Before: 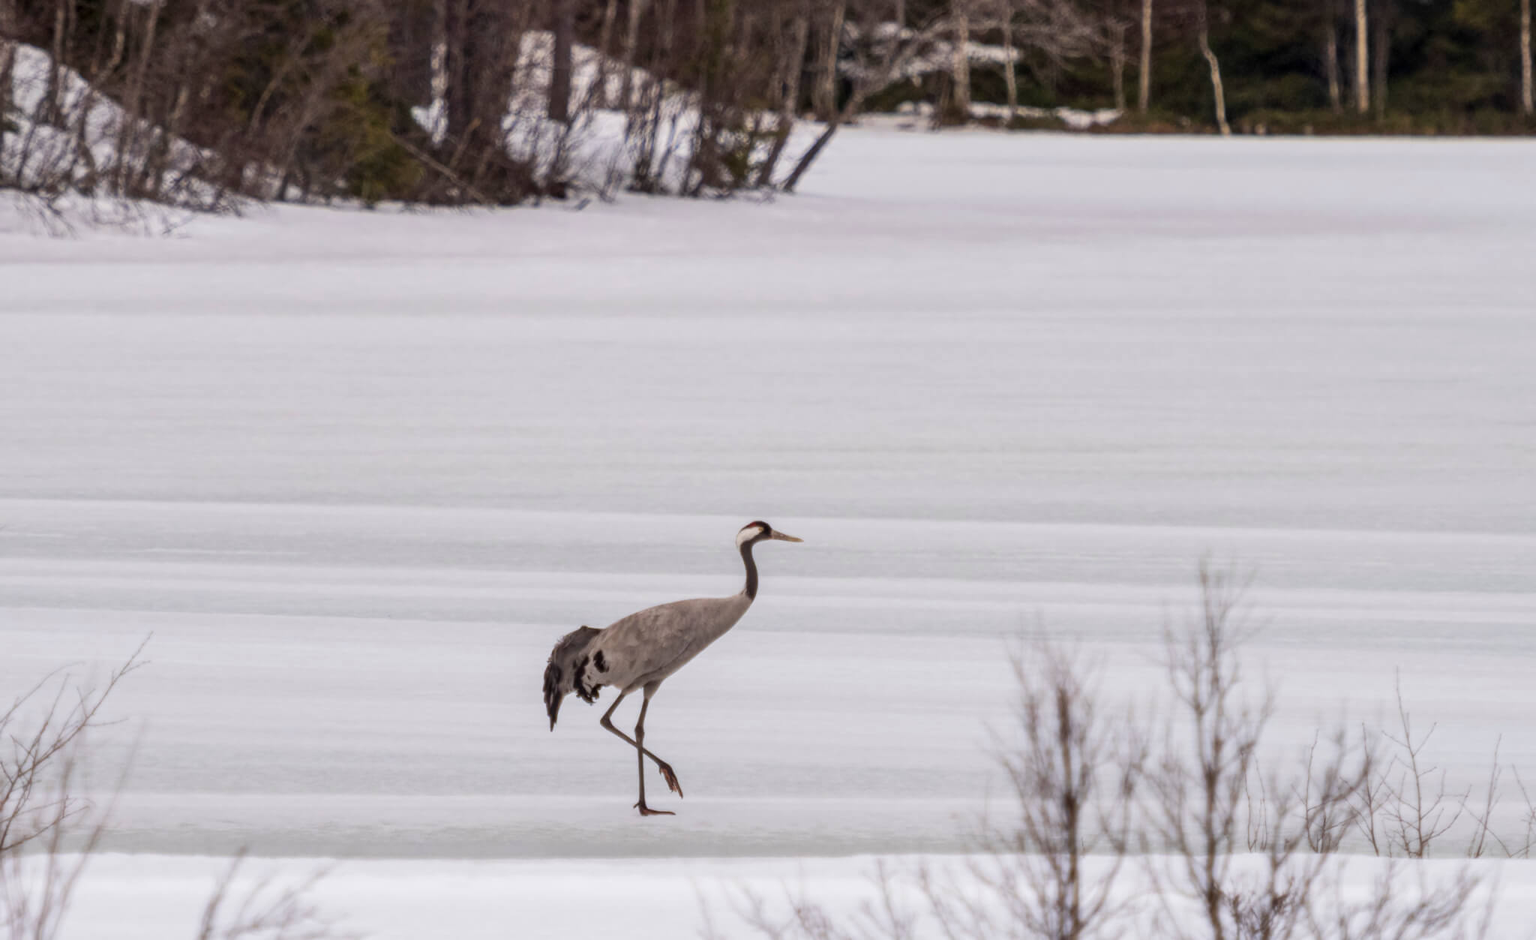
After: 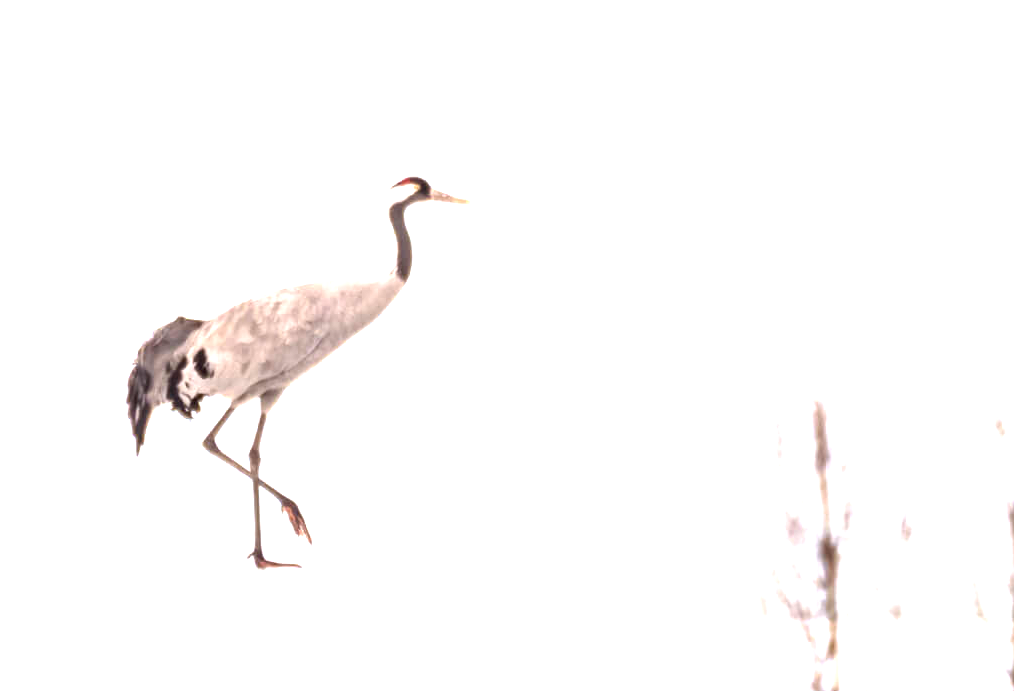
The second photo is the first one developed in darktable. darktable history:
crop: left 29.245%, top 41.357%, right 21.232%, bottom 3.491%
exposure: black level correction 0, exposure 2.112 EV, compensate highlight preservation false
